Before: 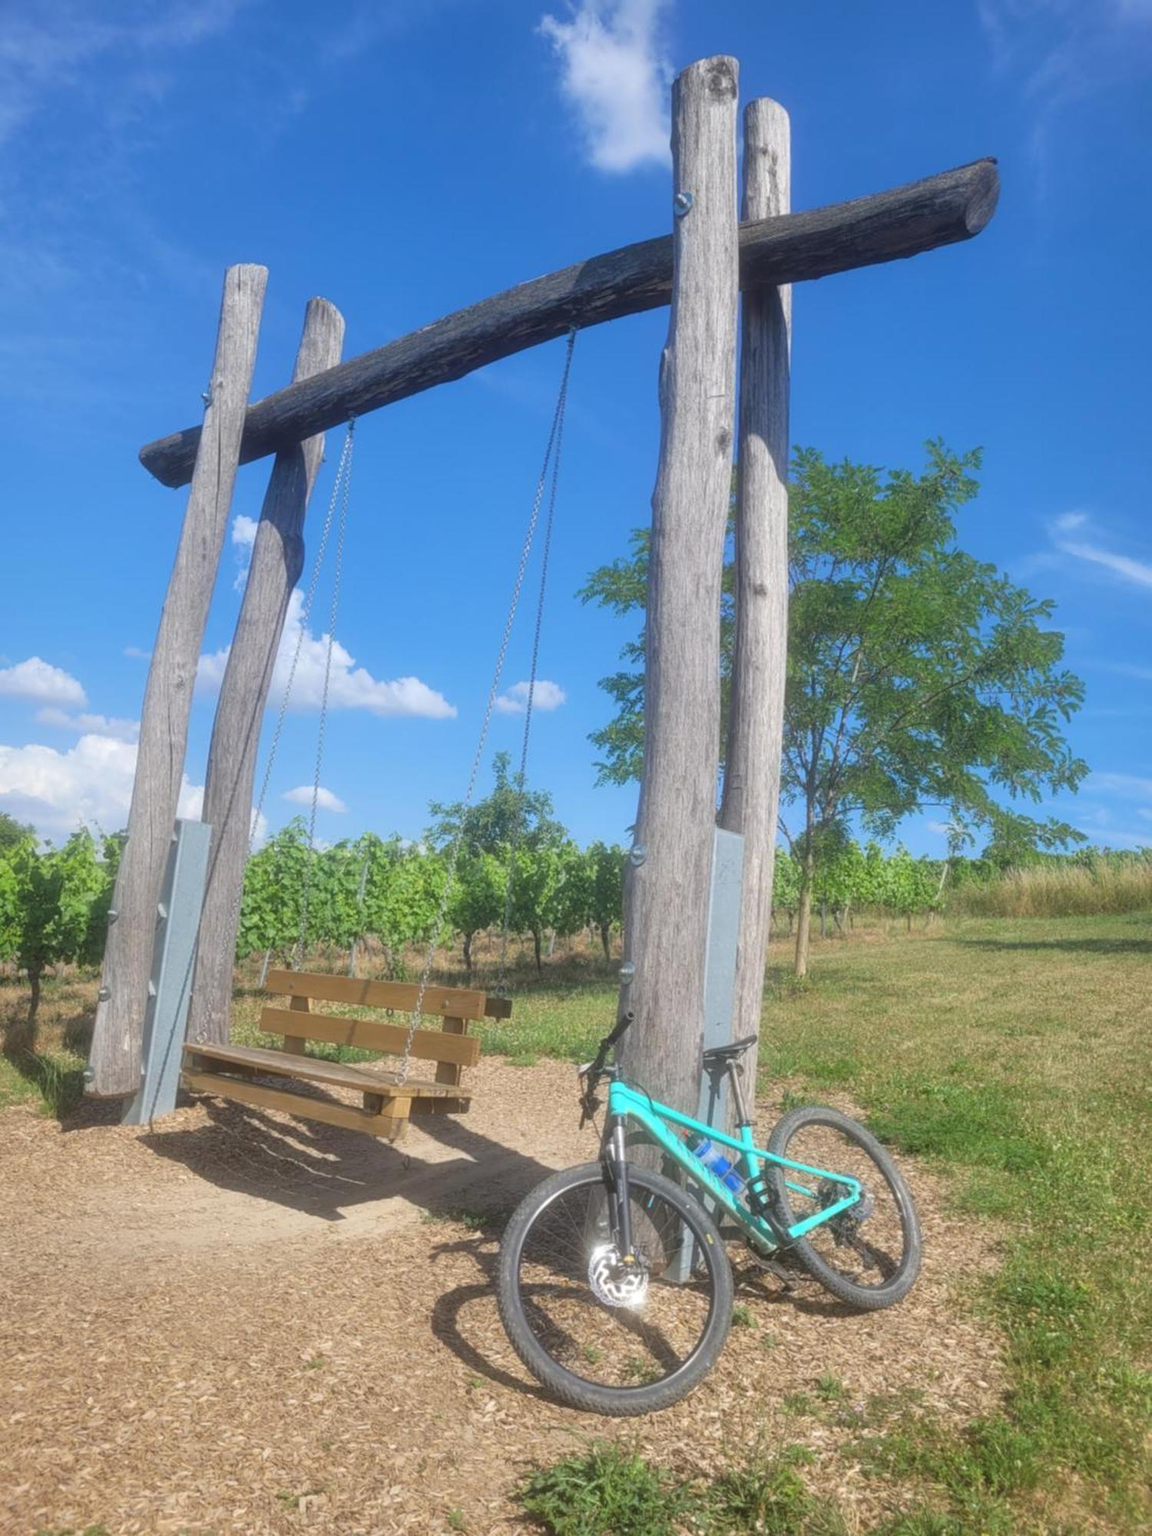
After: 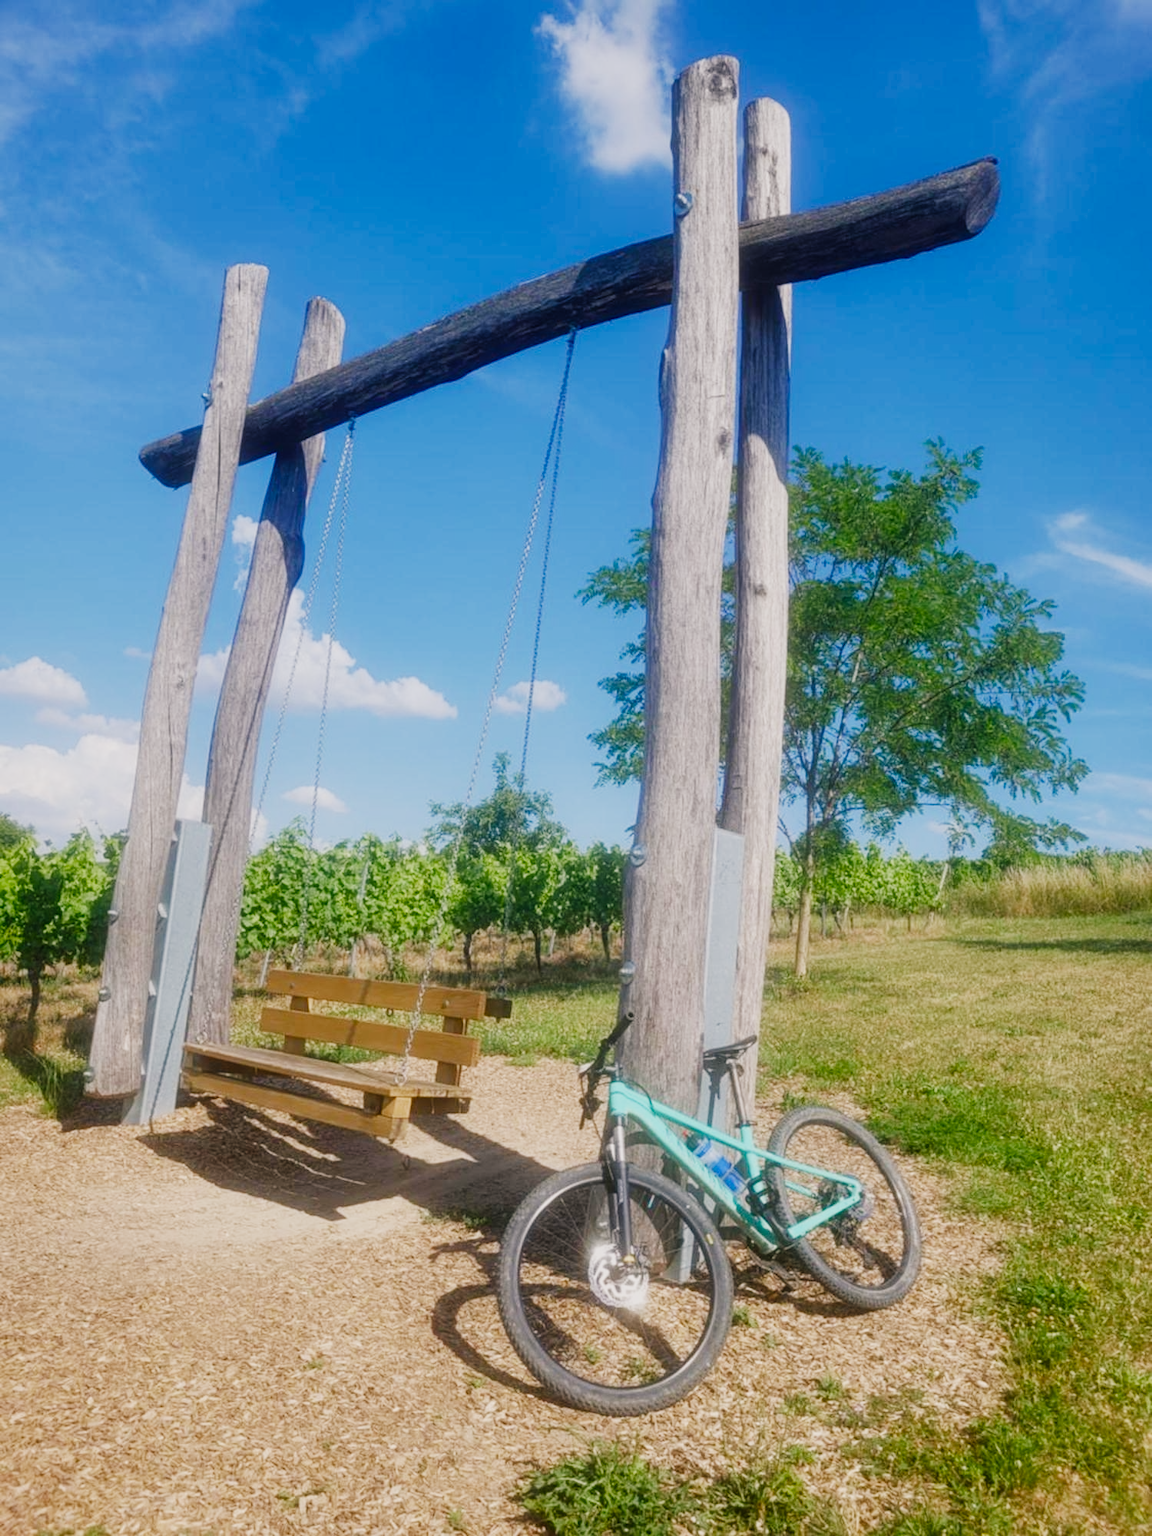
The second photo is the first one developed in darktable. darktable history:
sigmoid "_builtin_smooth": skew -0.2, preserve hue 0%, red attenuation 0.1, red rotation 0.035, green attenuation 0.1, green rotation -0.017, blue attenuation 0.15, blue rotation -0.052, base primaries Rec2020
contrast equalizer: y [[0.5, 0.5, 0.468, 0.5, 0.5, 0.5], [0.5 ×6], [0.5 ×6], [0 ×6], [0 ×6]]
color balance rgb: shadows lift › chroma 1%, shadows lift › hue 217.2°, power › hue 310.8°, highlights gain › chroma 2%, highlights gain › hue 44.4°, global offset › luminance 0.25%, global offset › hue 171.6°, perceptual saturation grading › global saturation 14.09%, perceptual saturation grading › highlights -30%, perceptual saturation grading › shadows 50.67%, global vibrance 25%, contrast 20%
color equalizer: brightness › orange 1.03, brightness › green 0.972, brightness › cyan 0.961, brightness › blue 0.972
diffuse or sharpen "bloom 10%": radius span 32, 1st order speed 50%, 2nd order speed 50%, 3rd order speed 50%, 4th order speed 50% | blend: blend mode normal, opacity 10%; mask: uniform (no mask)
rgb primaries "creative|pastel": red hue -0.035, red purity 0.75, green hue 0.087, green purity 0.7, blue hue -0.122, blue purity 1.2
